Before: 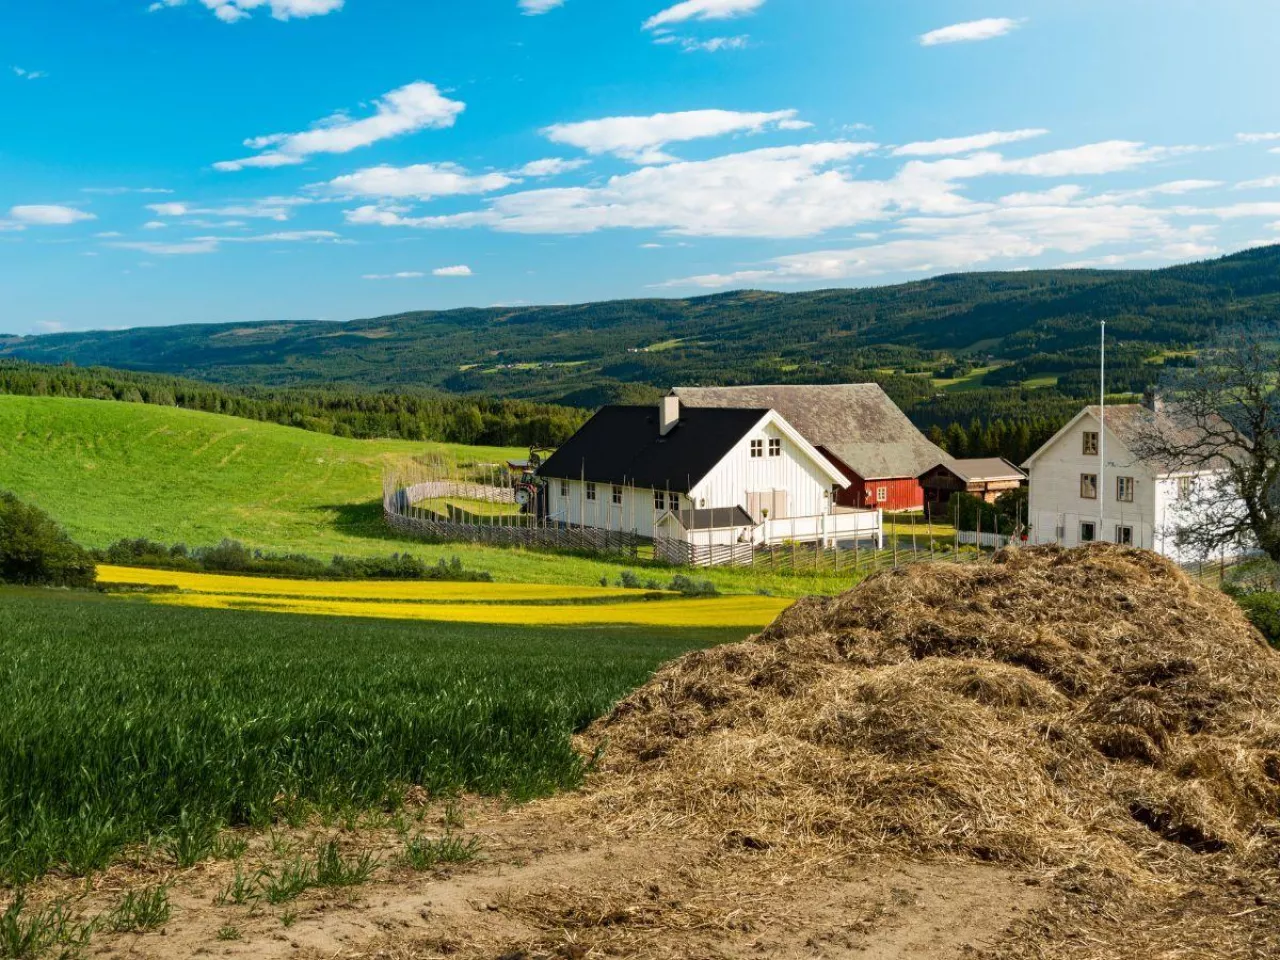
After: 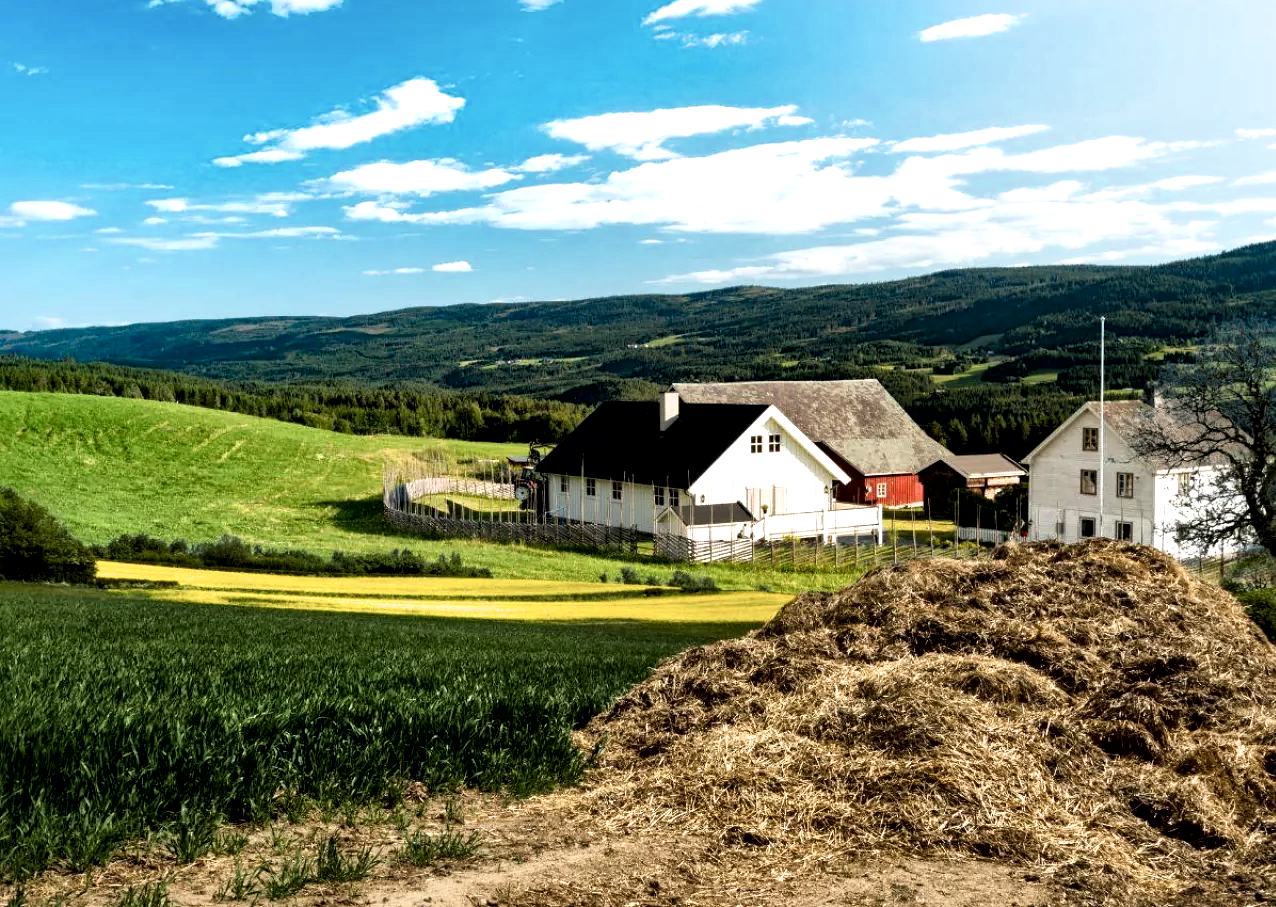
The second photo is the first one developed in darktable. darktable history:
crop: top 0.448%, right 0.264%, bottom 5.045%
exposure: black level correction 0.001, compensate highlight preservation false
local contrast: mode bilateral grid, contrast 20, coarseness 50, detail 179%, midtone range 0.2
filmic rgb: white relative exposure 2.2 EV, hardness 6.97
